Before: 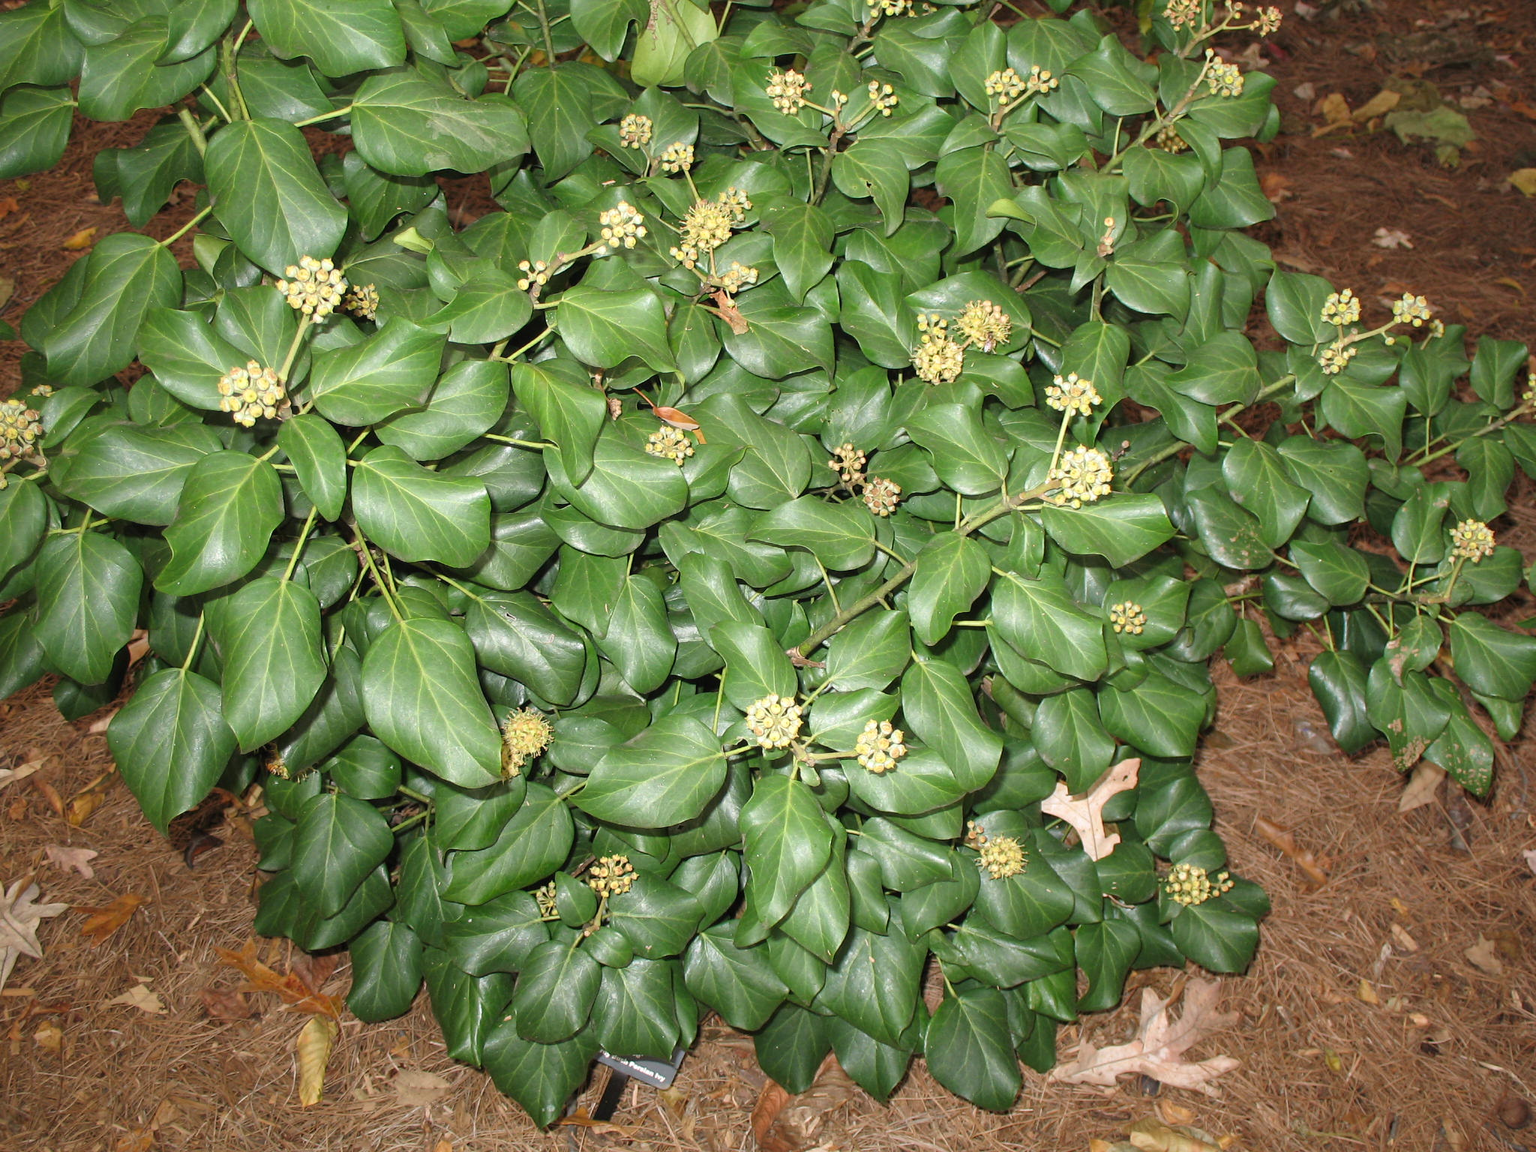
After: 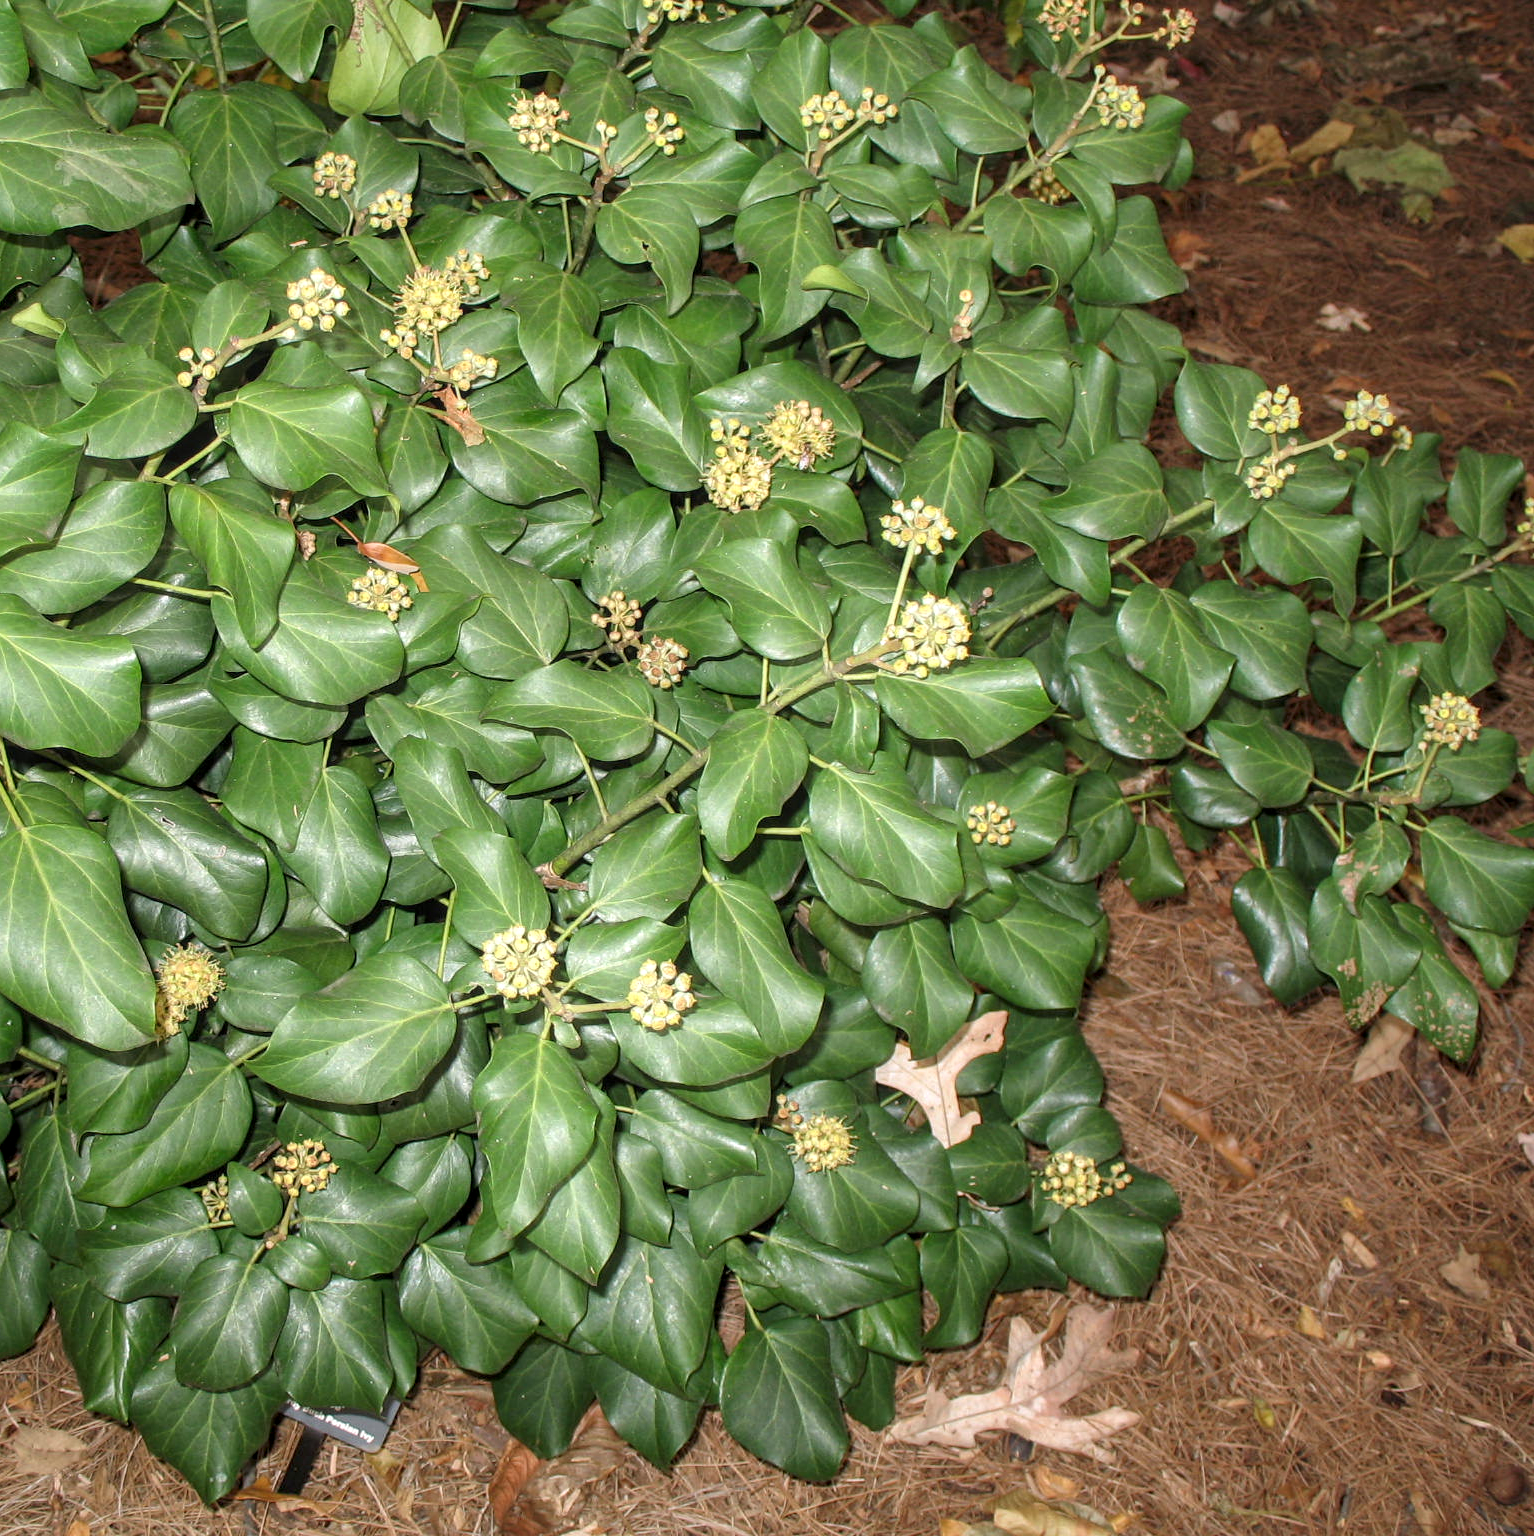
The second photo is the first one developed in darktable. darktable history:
crop and rotate: left 25.064%
local contrast: on, module defaults
